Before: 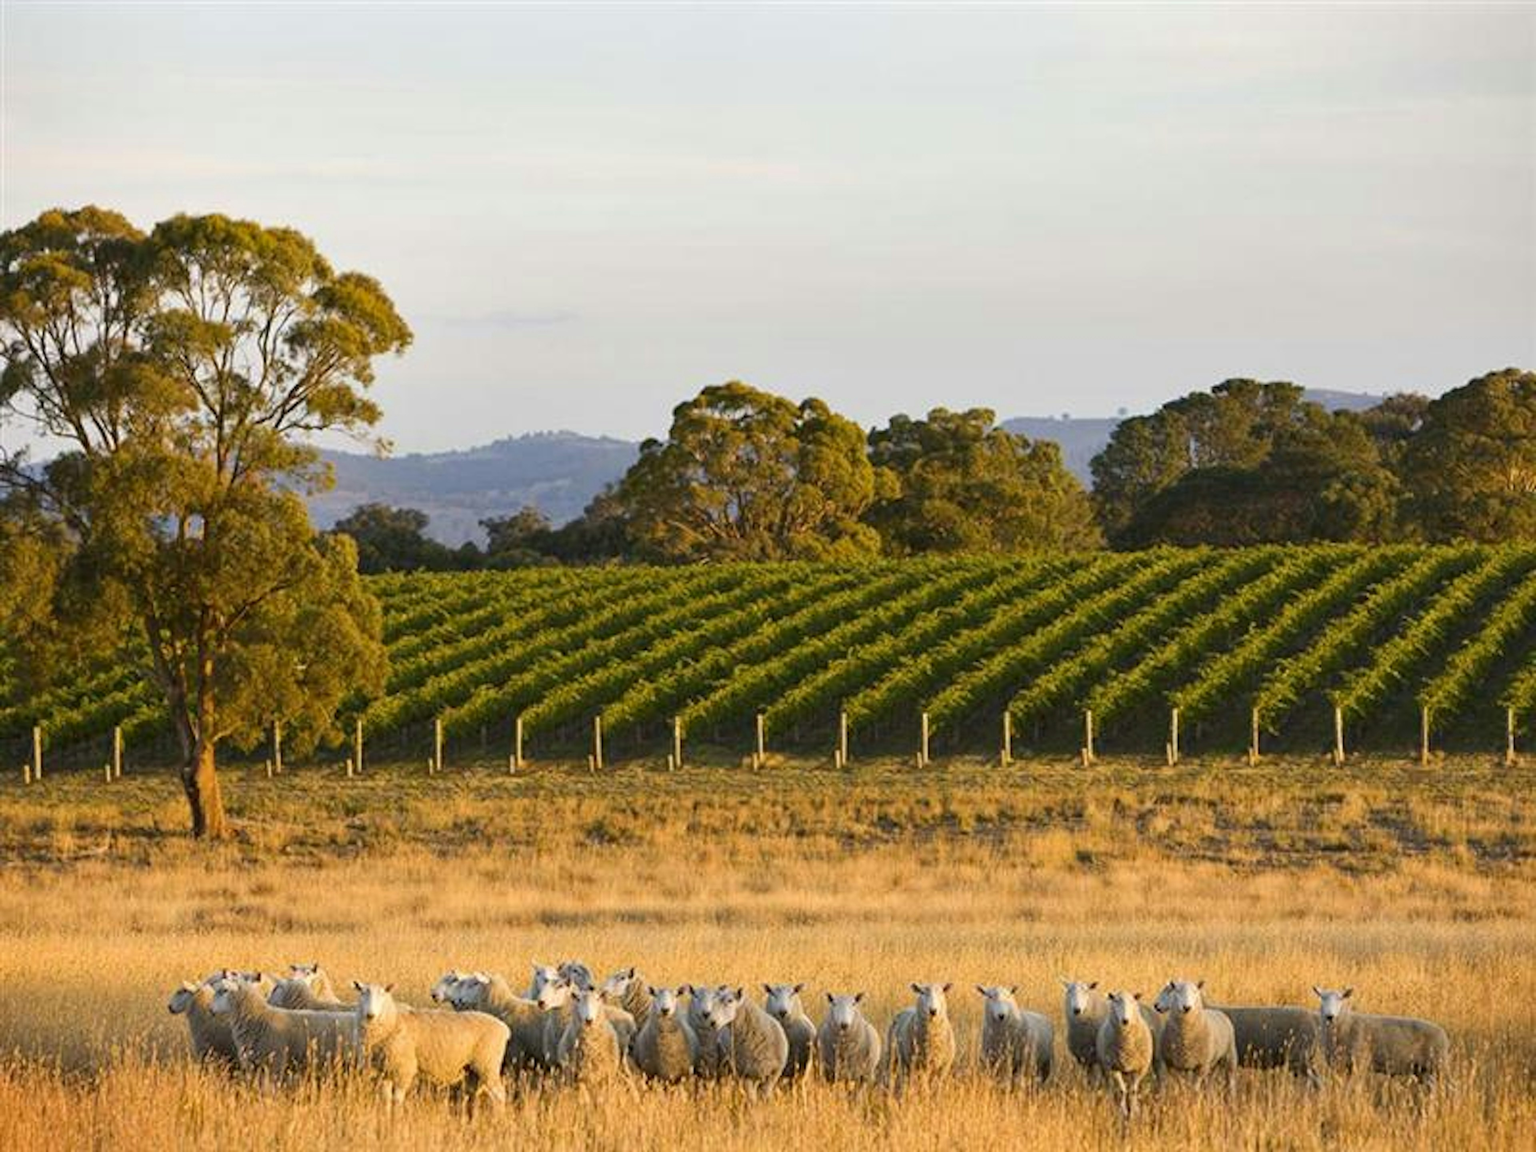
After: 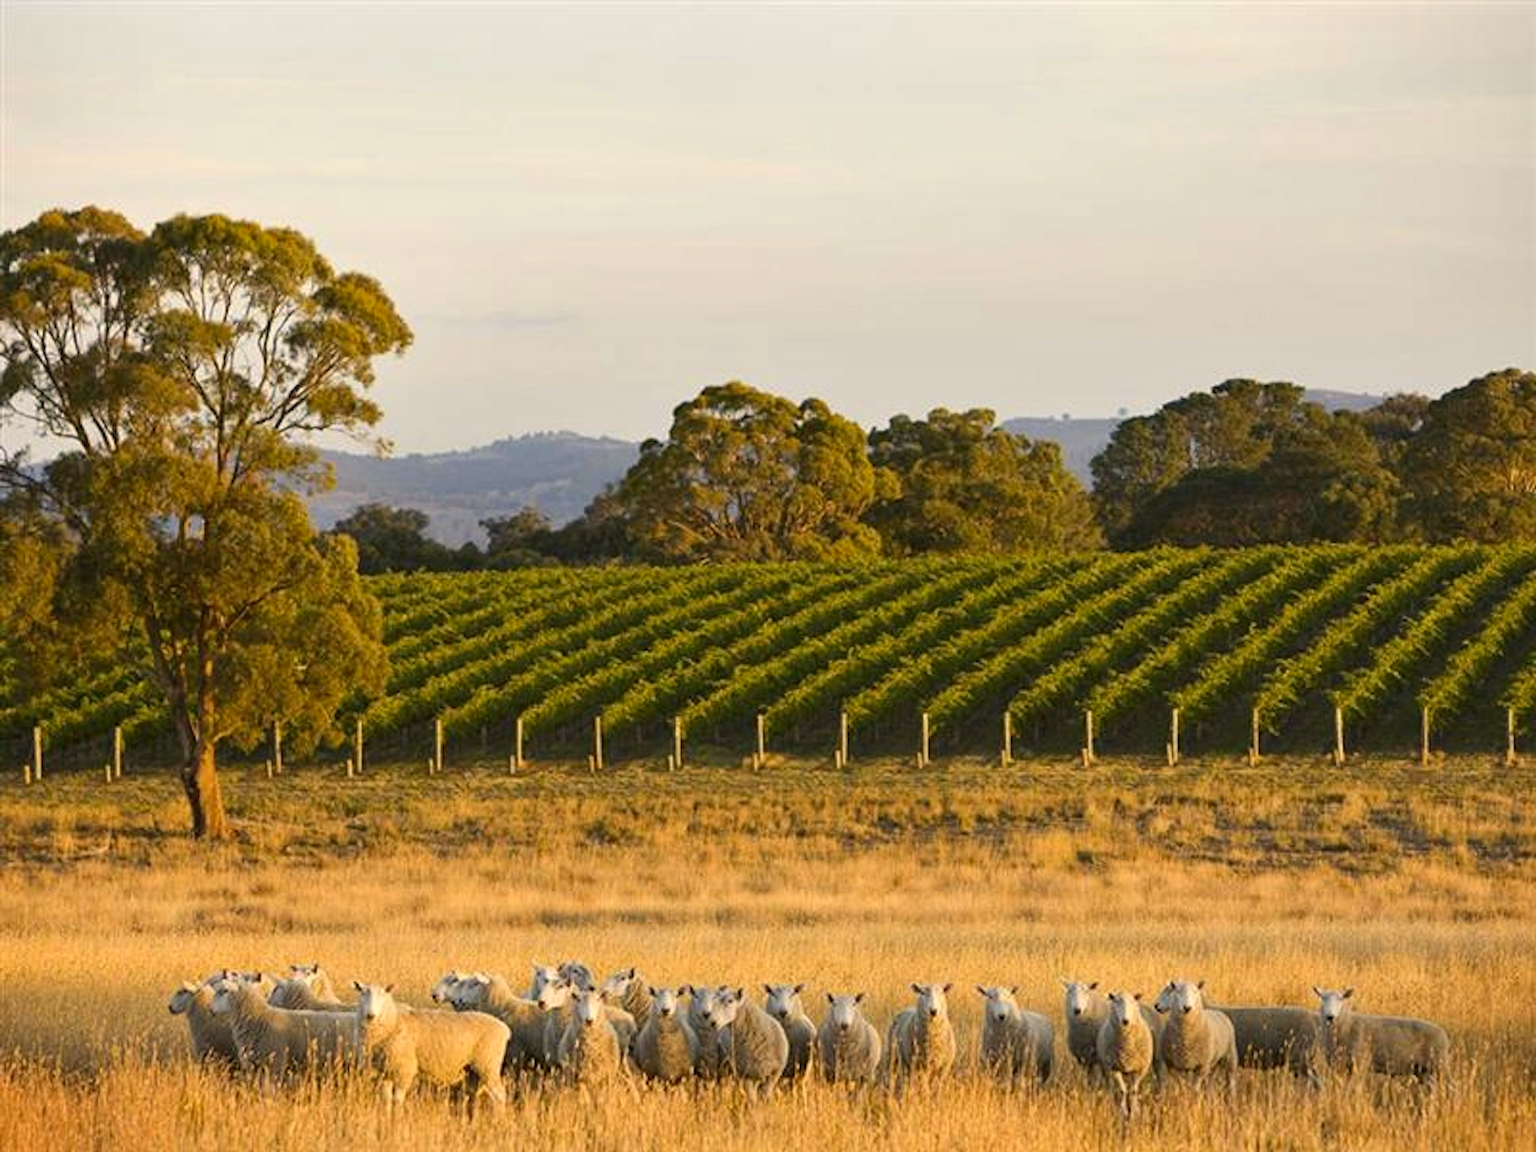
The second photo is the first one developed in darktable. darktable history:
tone equalizer: on, module defaults
color calibration: x 0.329, y 0.345, temperature 5633 K
